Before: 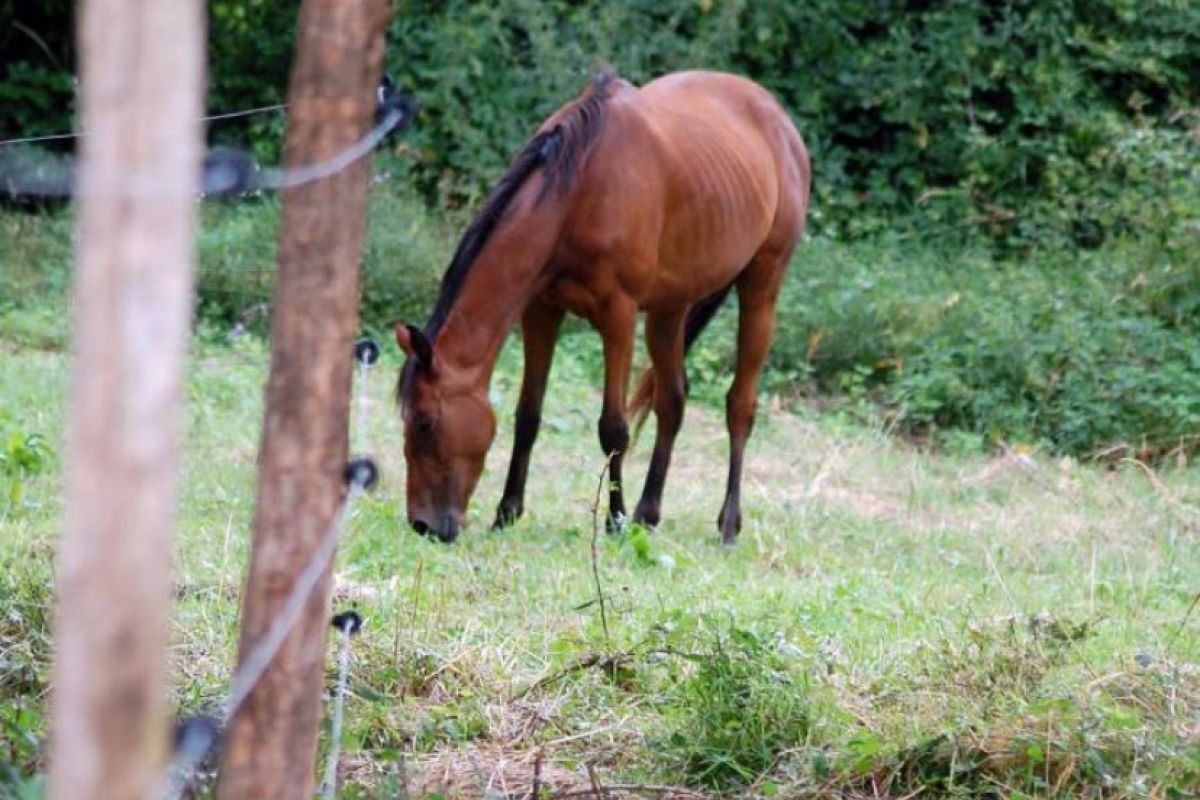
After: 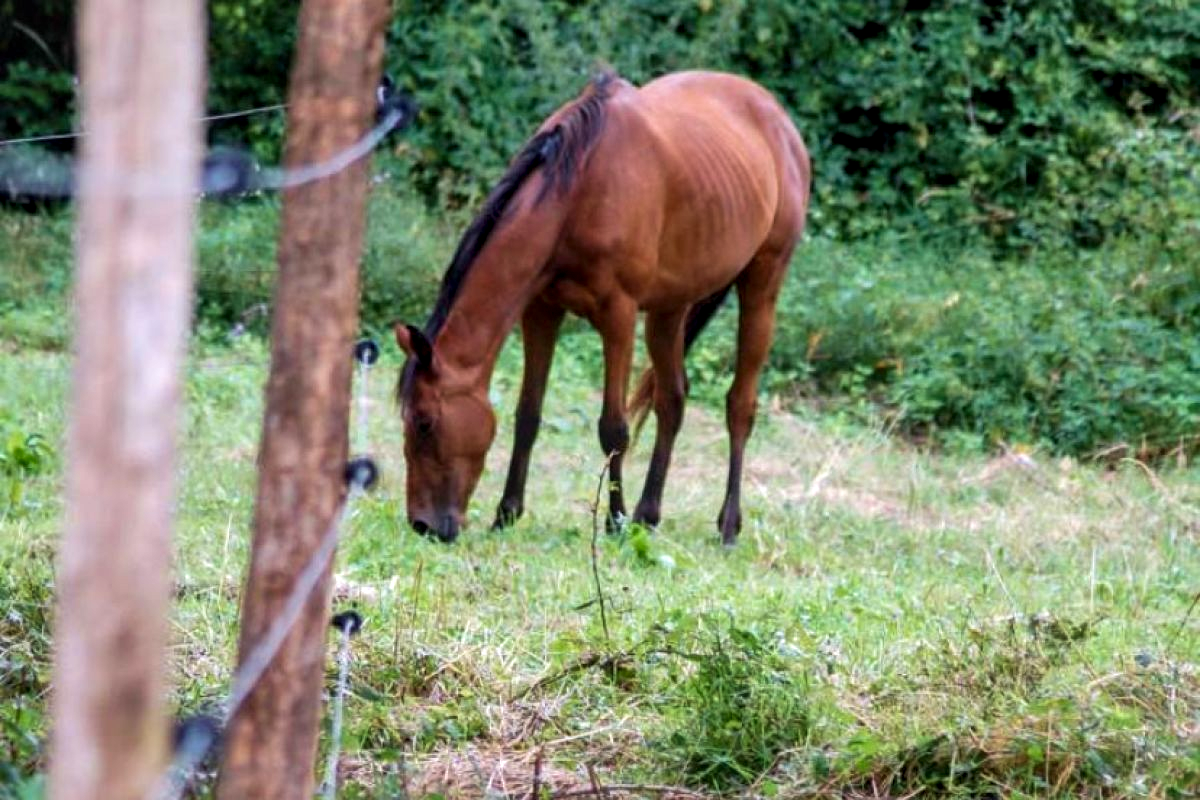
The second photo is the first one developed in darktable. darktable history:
shadows and highlights: low approximation 0.01, soften with gaussian
velvia: on, module defaults
local contrast: detail 130%
